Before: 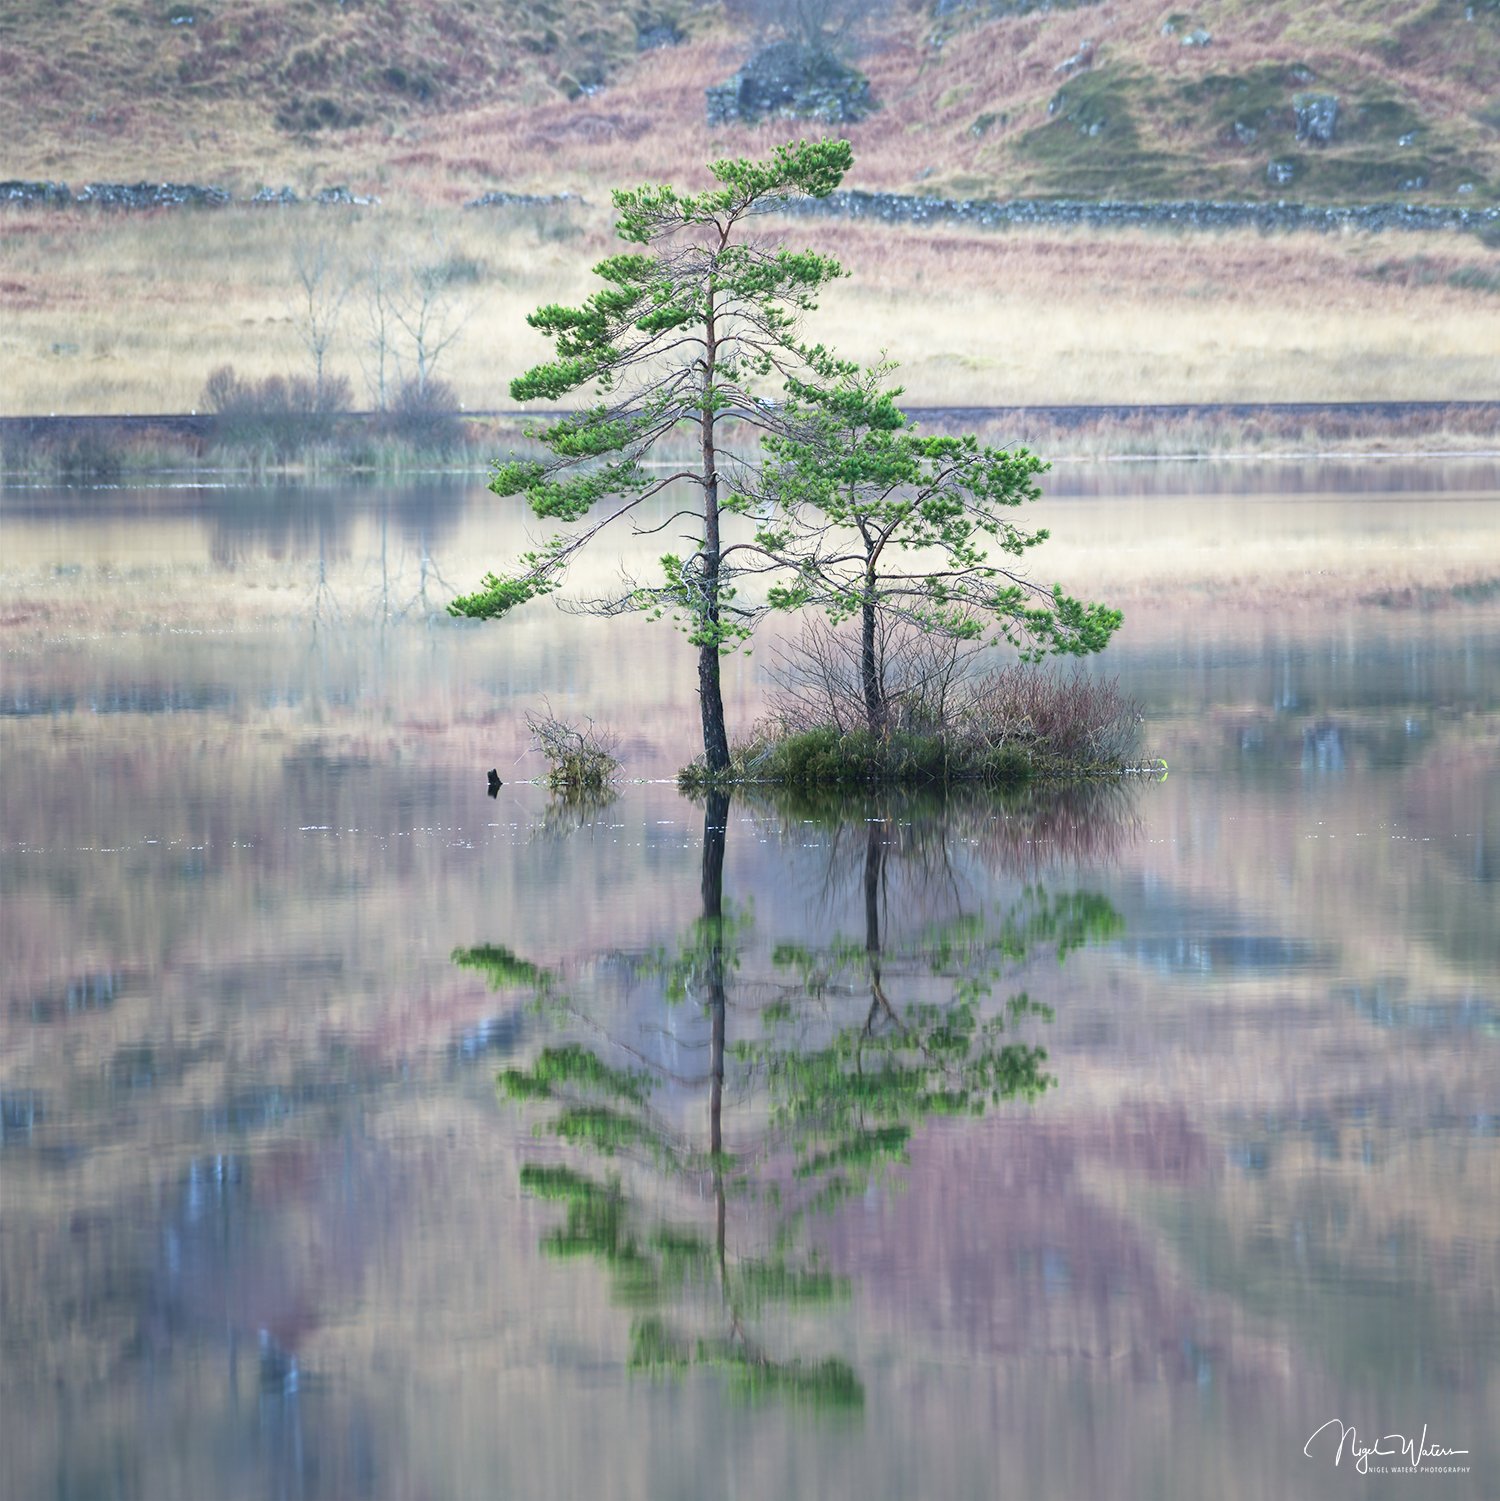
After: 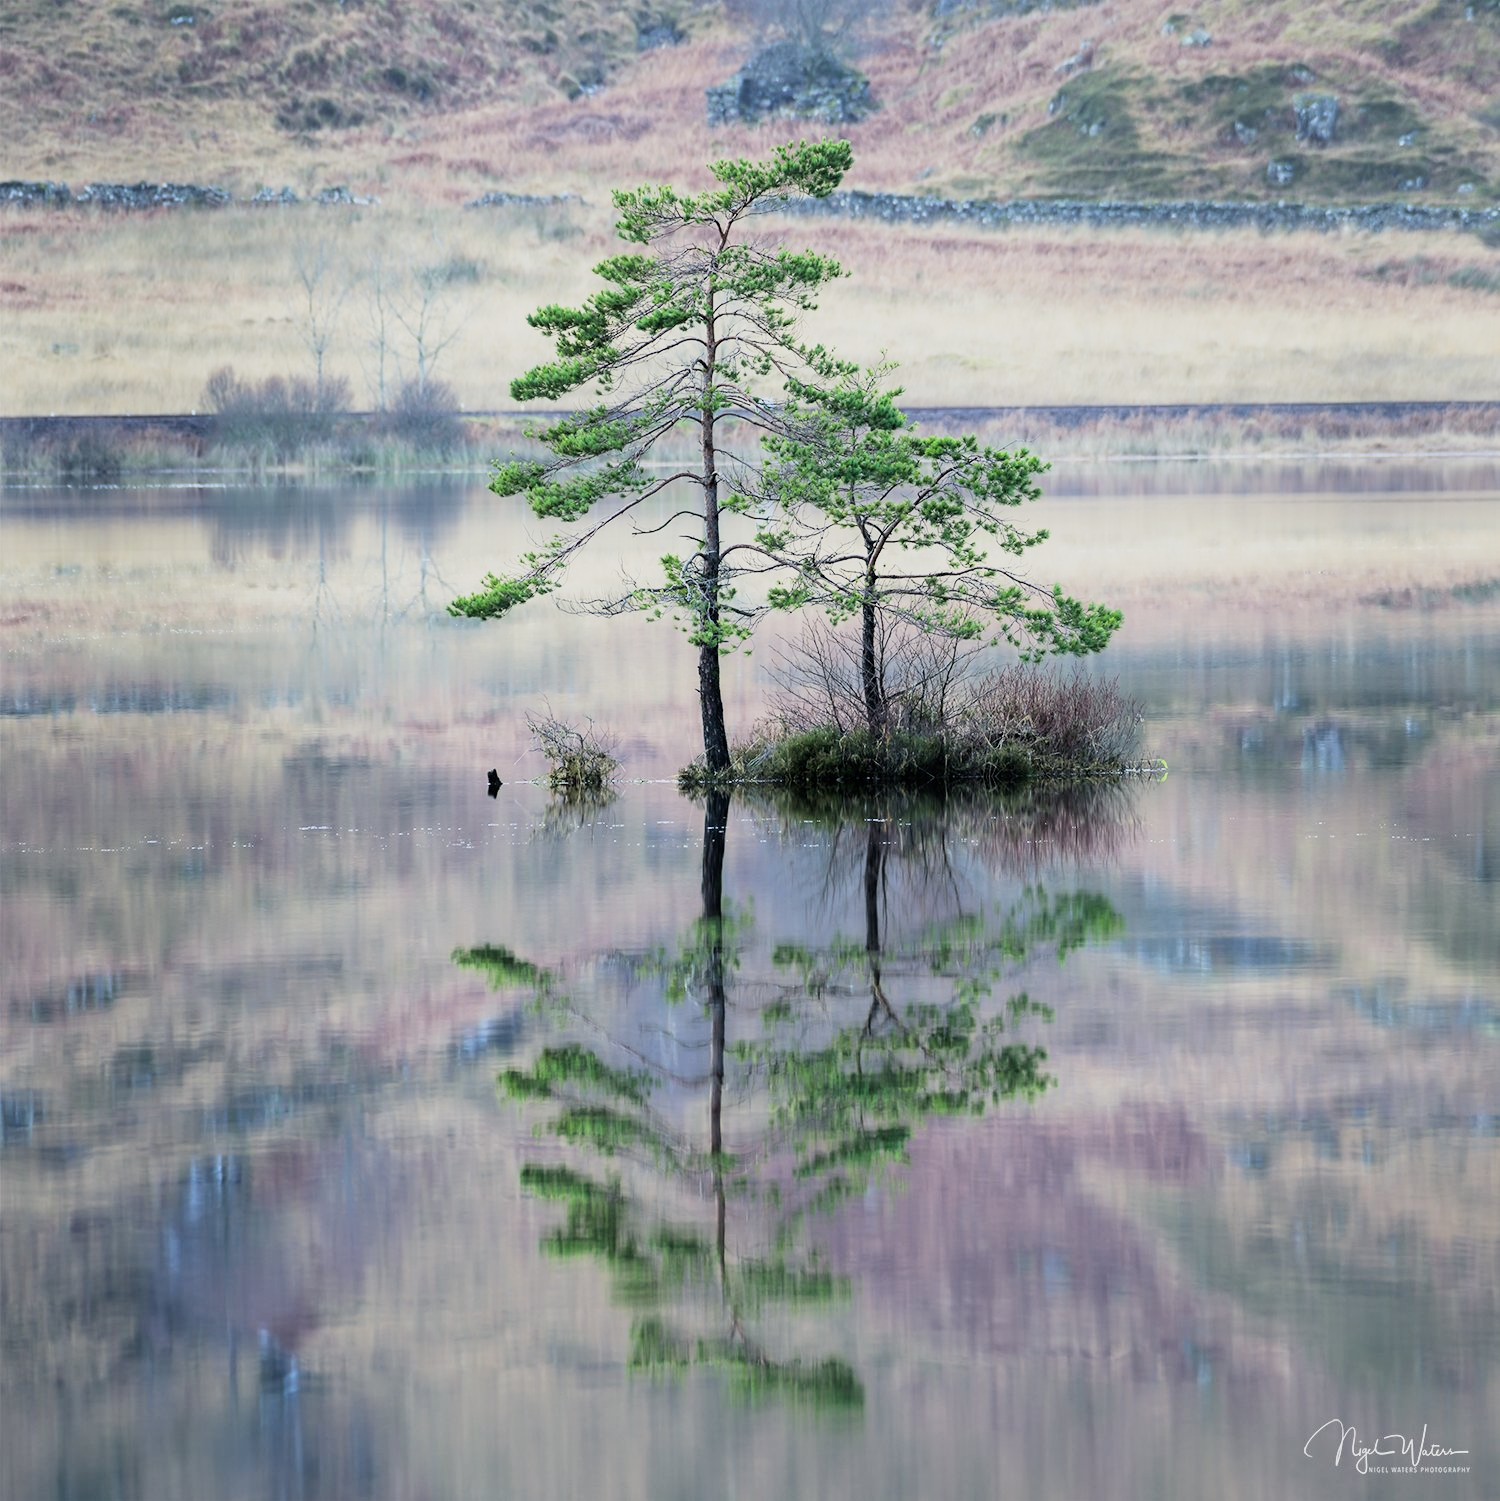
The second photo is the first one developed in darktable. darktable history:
filmic rgb: black relative exposure -5.14 EV, white relative exposure 3.97 EV, threshold 5.94 EV, hardness 2.88, contrast 1.296, highlights saturation mix -8.51%, enable highlight reconstruction true
